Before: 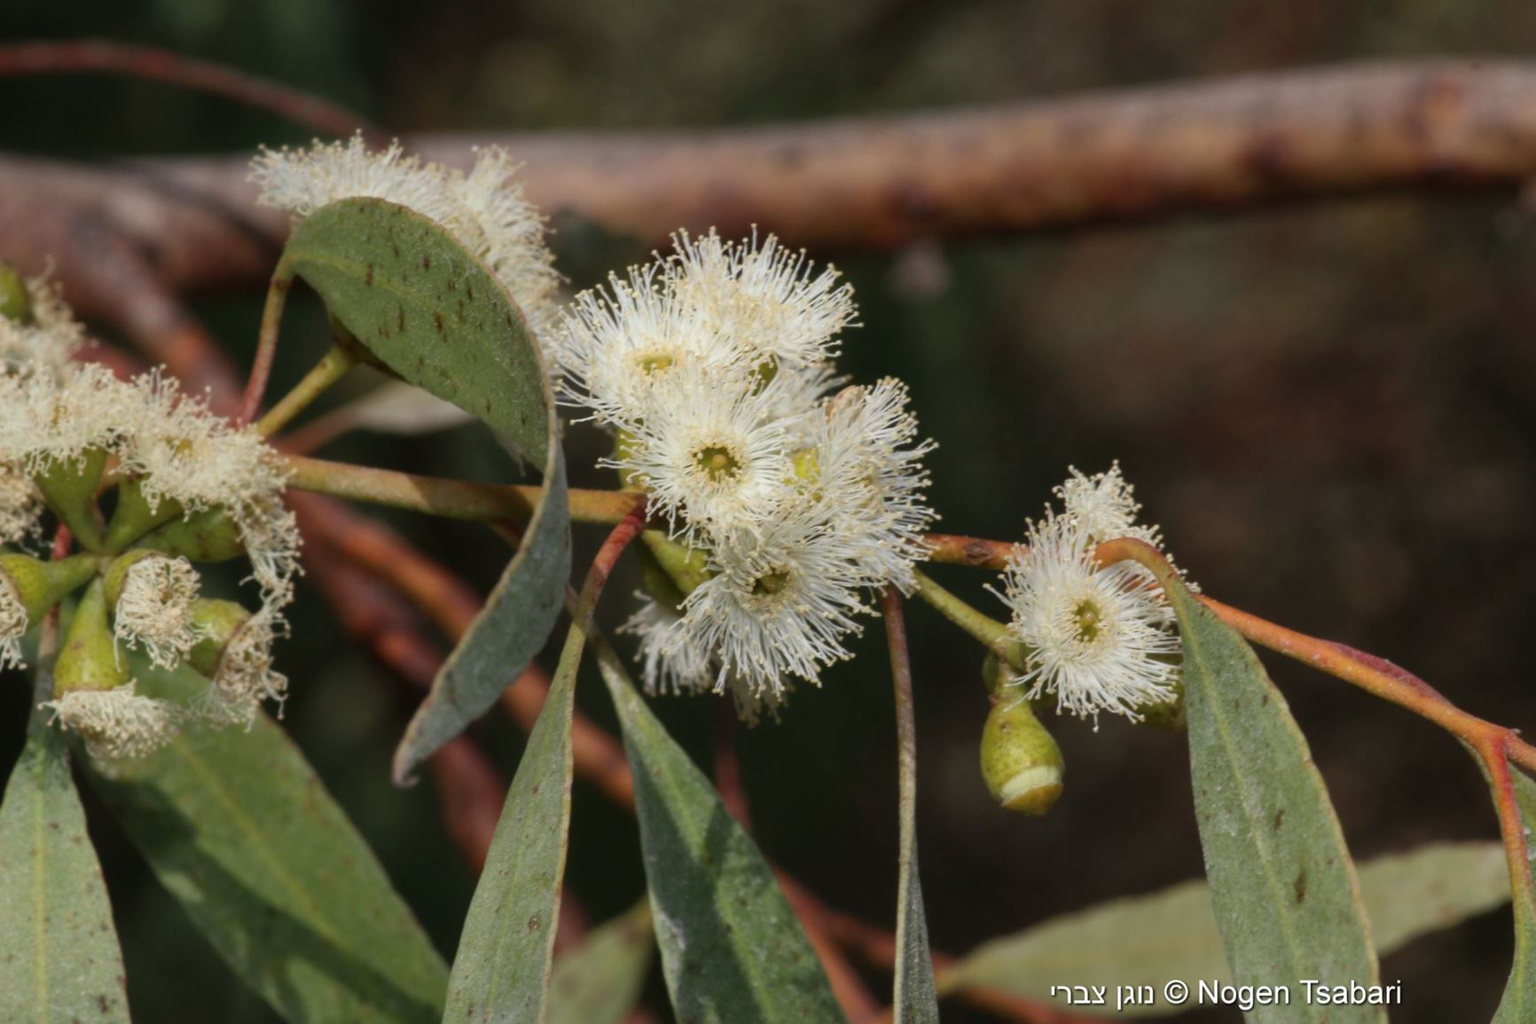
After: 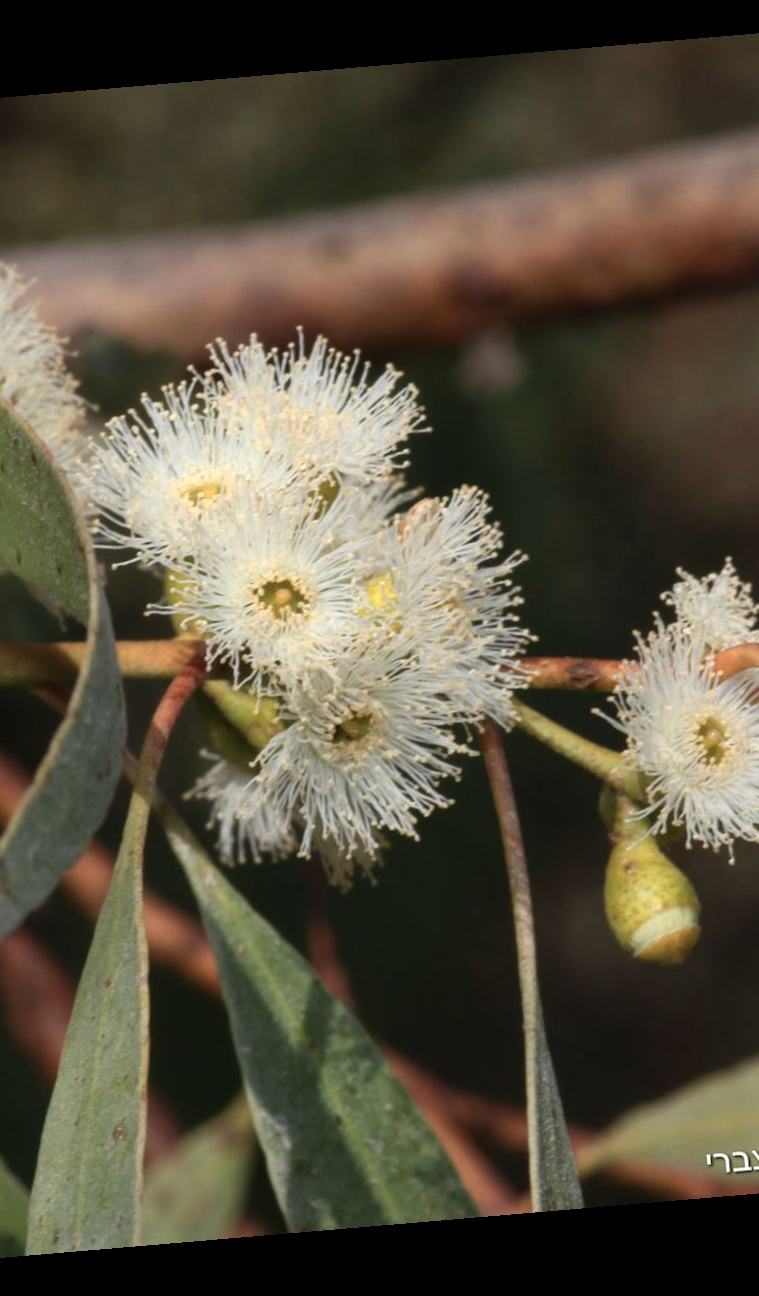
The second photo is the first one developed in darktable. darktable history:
rotate and perspective: rotation -4.86°, automatic cropping off
color zones: curves: ch0 [(0.018, 0.548) (0.224, 0.64) (0.425, 0.447) (0.675, 0.575) (0.732, 0.579)]; ch1 [(0.066, 0.487) (0.25, 0.5) (0.404, 0.43) (0.75, 0.421) (0.956, 0.421)]; ch2 [(0.044, 0.561) (0.215, 0.465) (0.399, 0.544) (0.465, 0.548) (0.614, 0.447) (0.724, 0.43) (0.882, 0.623) (0.956, 0.632)]
crop: left 31.229%, right 27.105%
